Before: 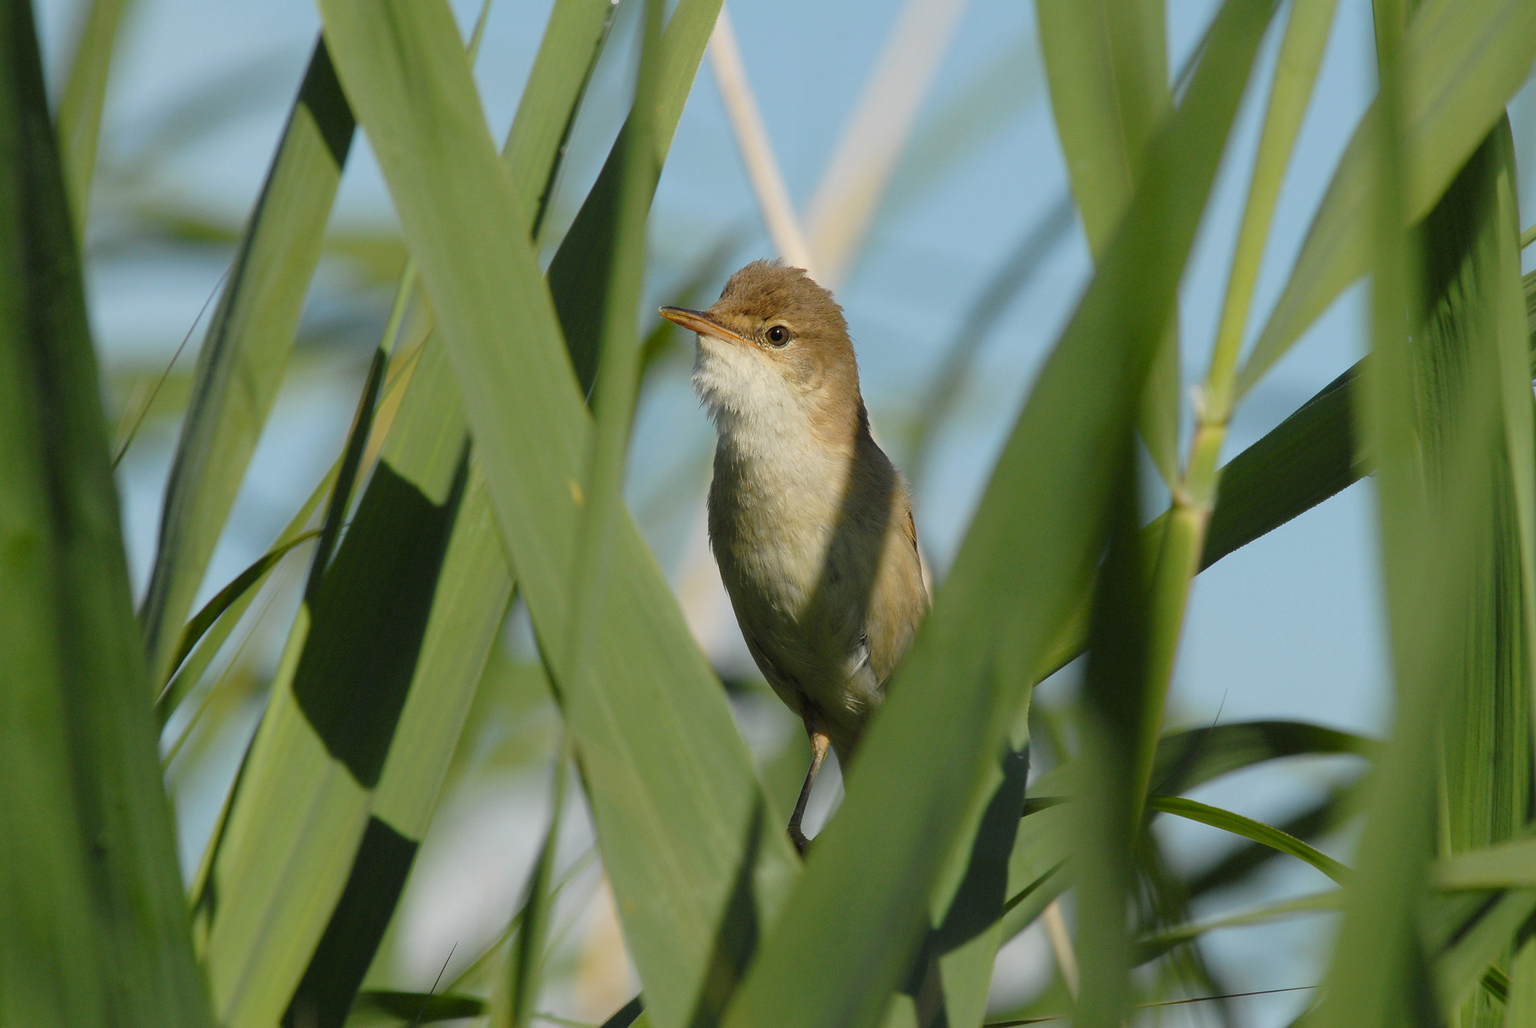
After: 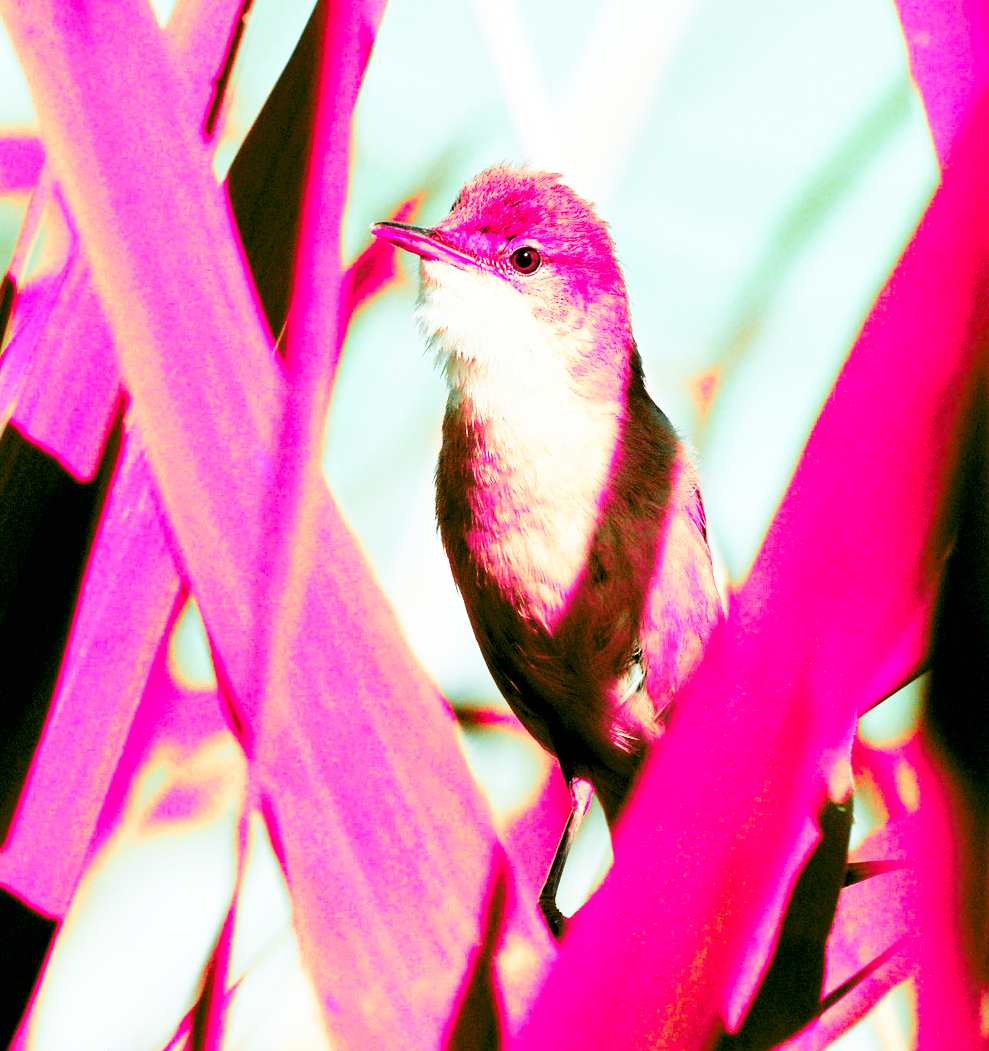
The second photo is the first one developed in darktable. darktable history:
shadows and highlights: shadows 62.66, white point adjustment 0.37, highlights -34.44, compress 83.82%
exposure: black level correction 0.016, exposure 1.774 EV, compensate highlight preservation false
color balance rgb: linear chroma grading › global chroma 15%, perceptual saturation grading › global saturation 30%
color calibration: illuminant Planckian (black body), adaptation linear Bradford (ICC v4), x 0.361, y 0.366, temperature 4511.61 K, saturation algorithm version 1 (2020)
crop and rotate: angle 0.02°, left 24.353%, top 13.219%, right 26.156%, bottom 8.224%
white balance: red 0.978, blue 0.999
sigmoid: contrast 1.93, skew 0.29, preserve hue 0%
color zones: curves: ch2 [(0, 0.488) (0.143, 0.417) (0.286, 0.212) (0.429, 0.179) (0.571, 0.154) (0.714, 0.415) (0.857, 0.495) (1, 0.488)]
